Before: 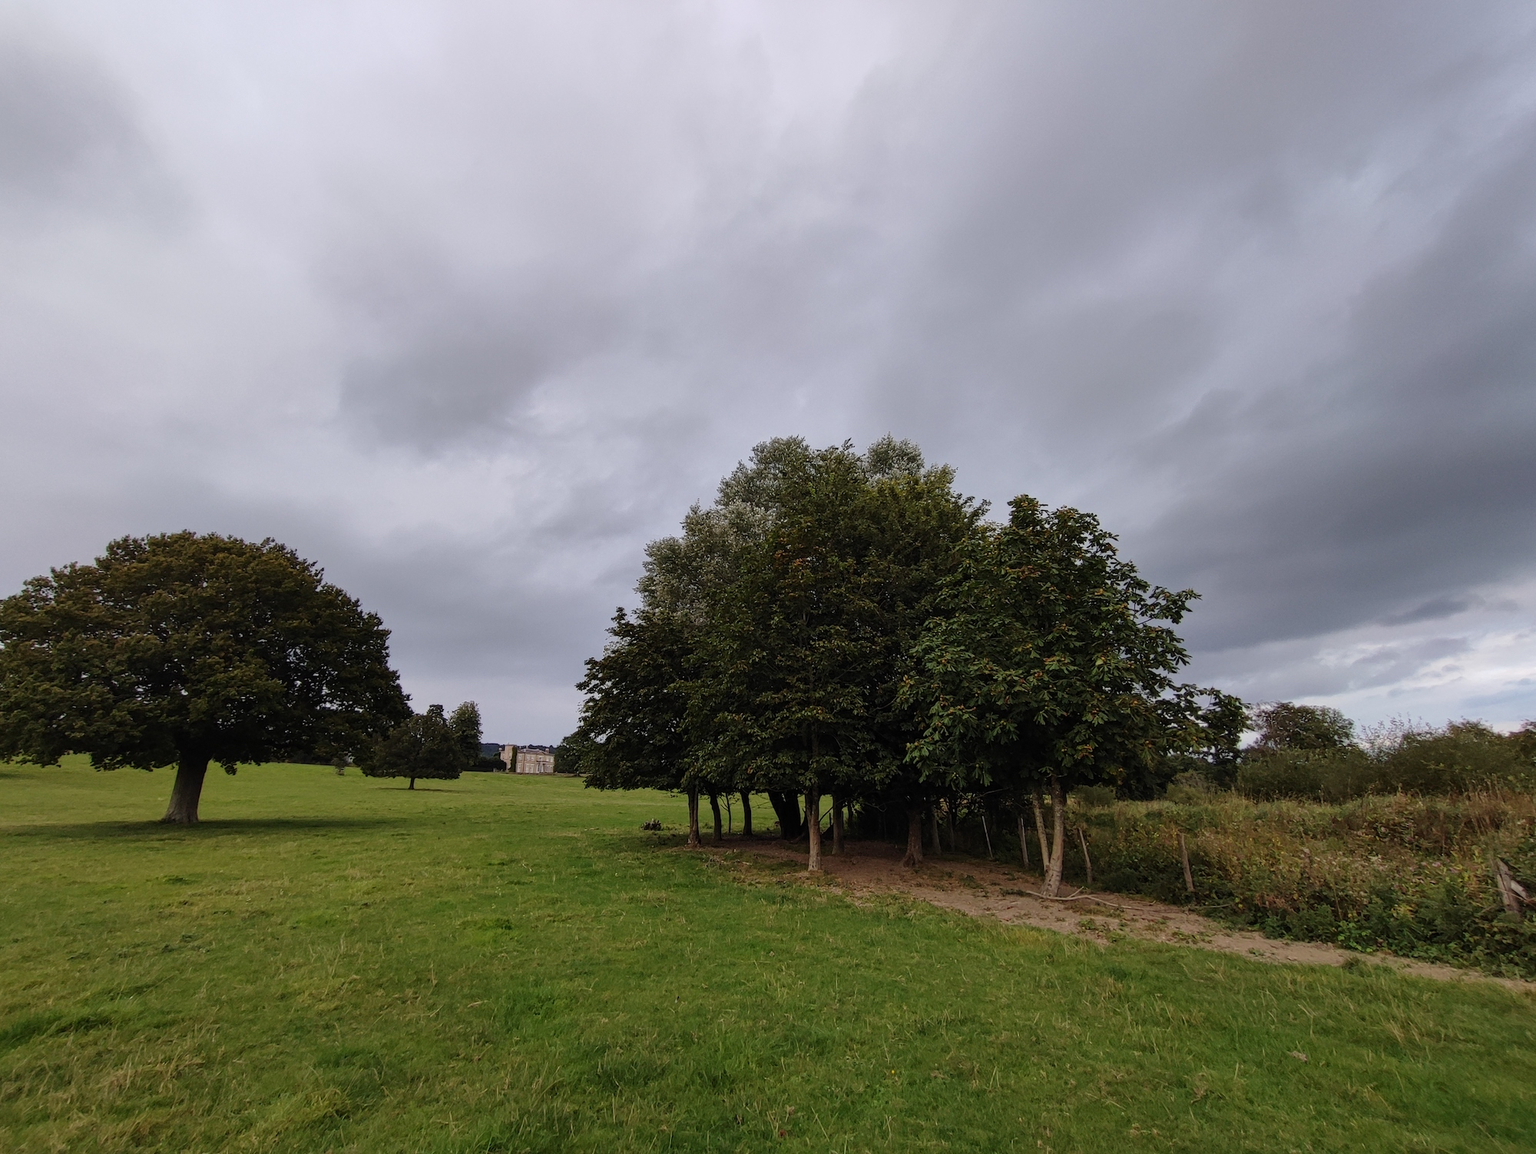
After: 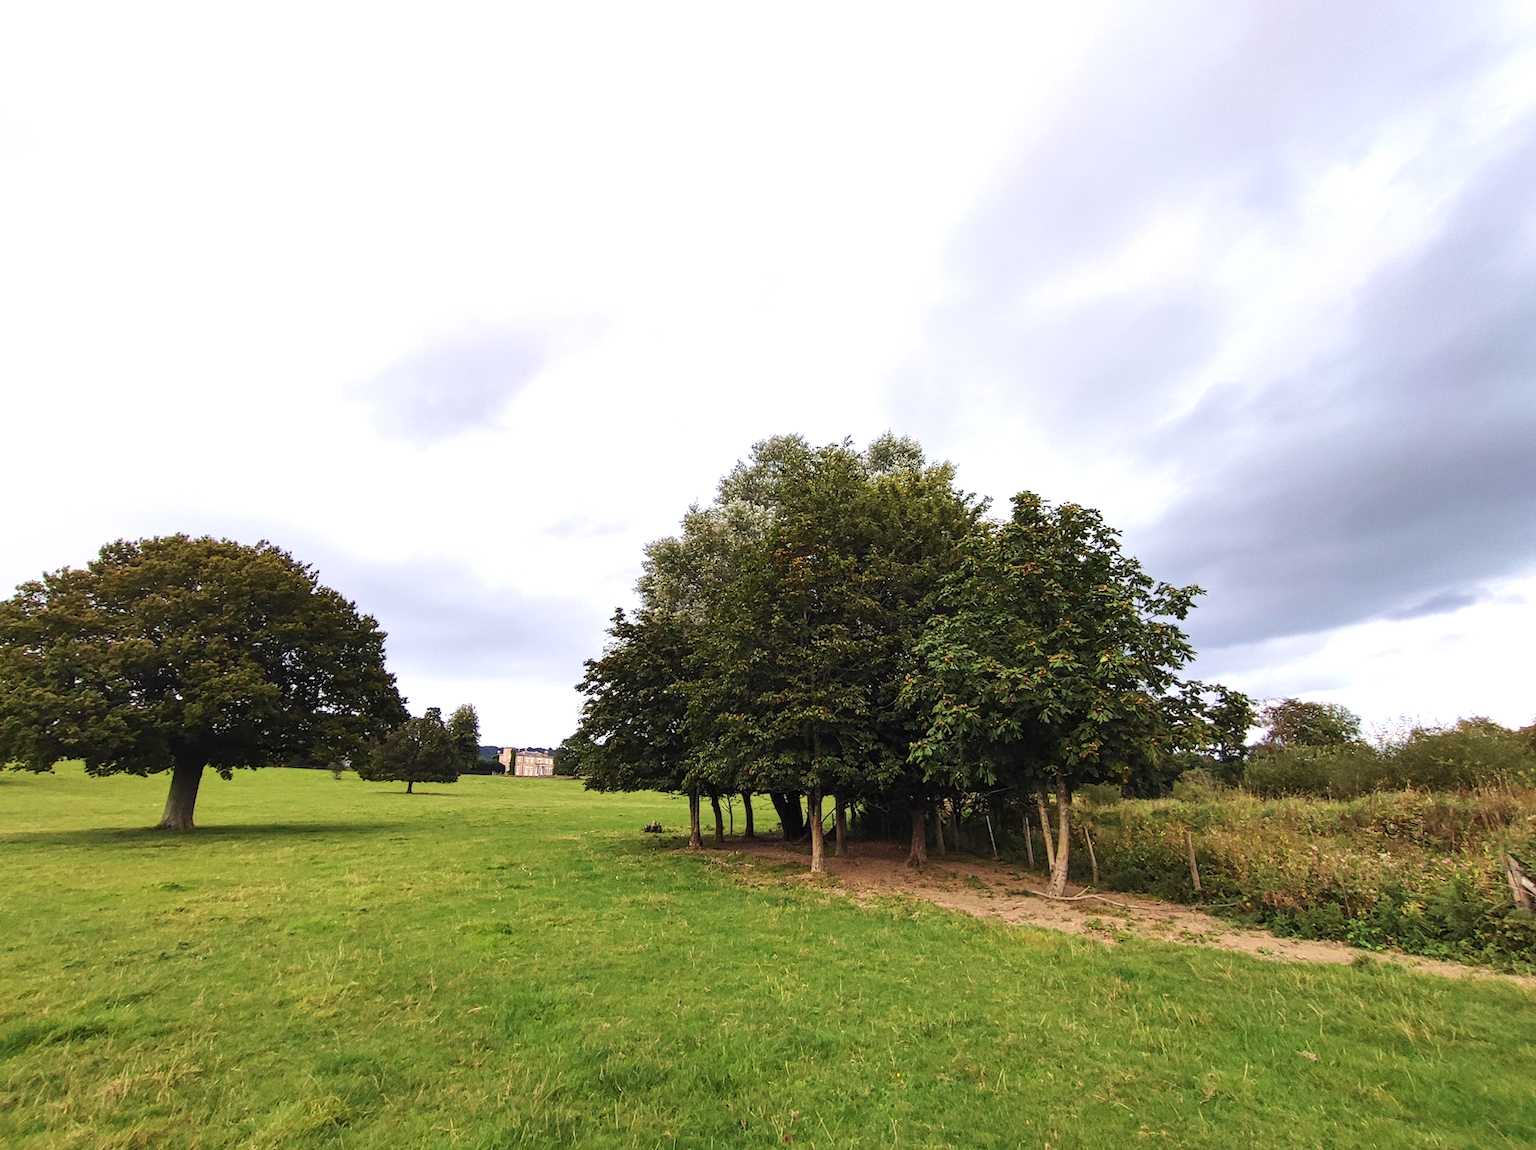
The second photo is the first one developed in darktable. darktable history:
velvia: on, module defaults
rotate and perspective: rotation -0.45°, automatic cropping original format, crop left 0.008, crop right 0.992, crop top 0.012, crop bottom 0.988
exposure: black level correction 0, exposure 1.3 EV, compensate exposure bias true, compensate highlight preservation false
base curve: curves: ch0 [(0, 0) (0.283, 0.295) (1, 1)], preserve colors none
